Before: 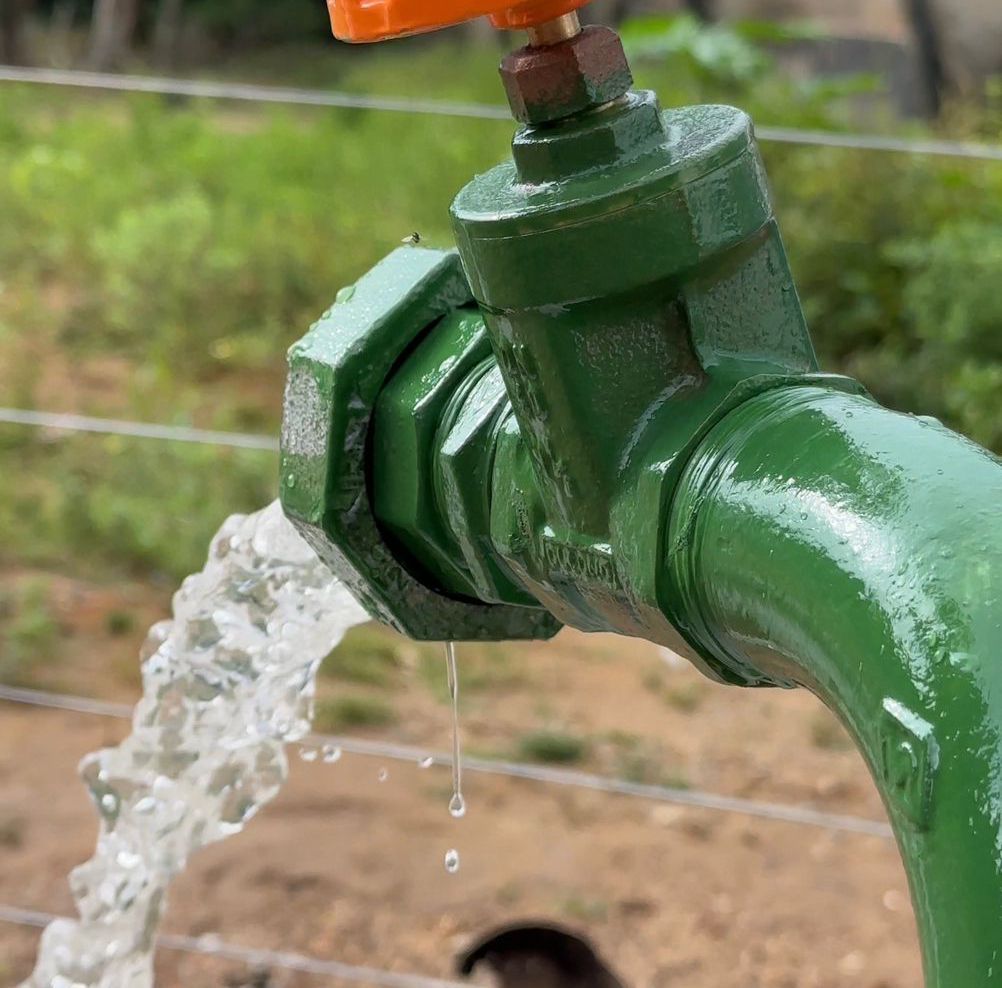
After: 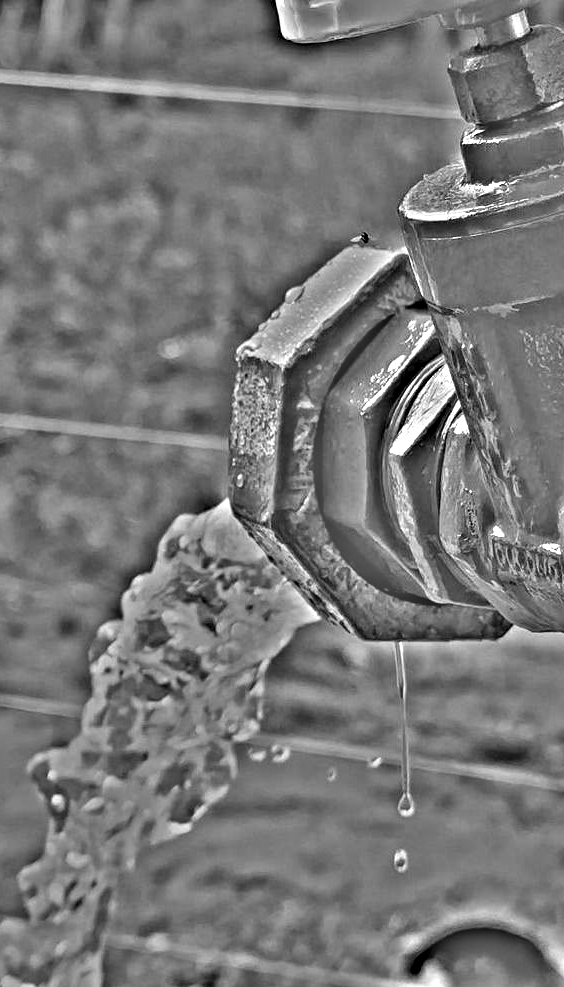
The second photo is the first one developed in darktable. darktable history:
highpass: on, module defaults
crop: left 5.114%, right 38.589%
